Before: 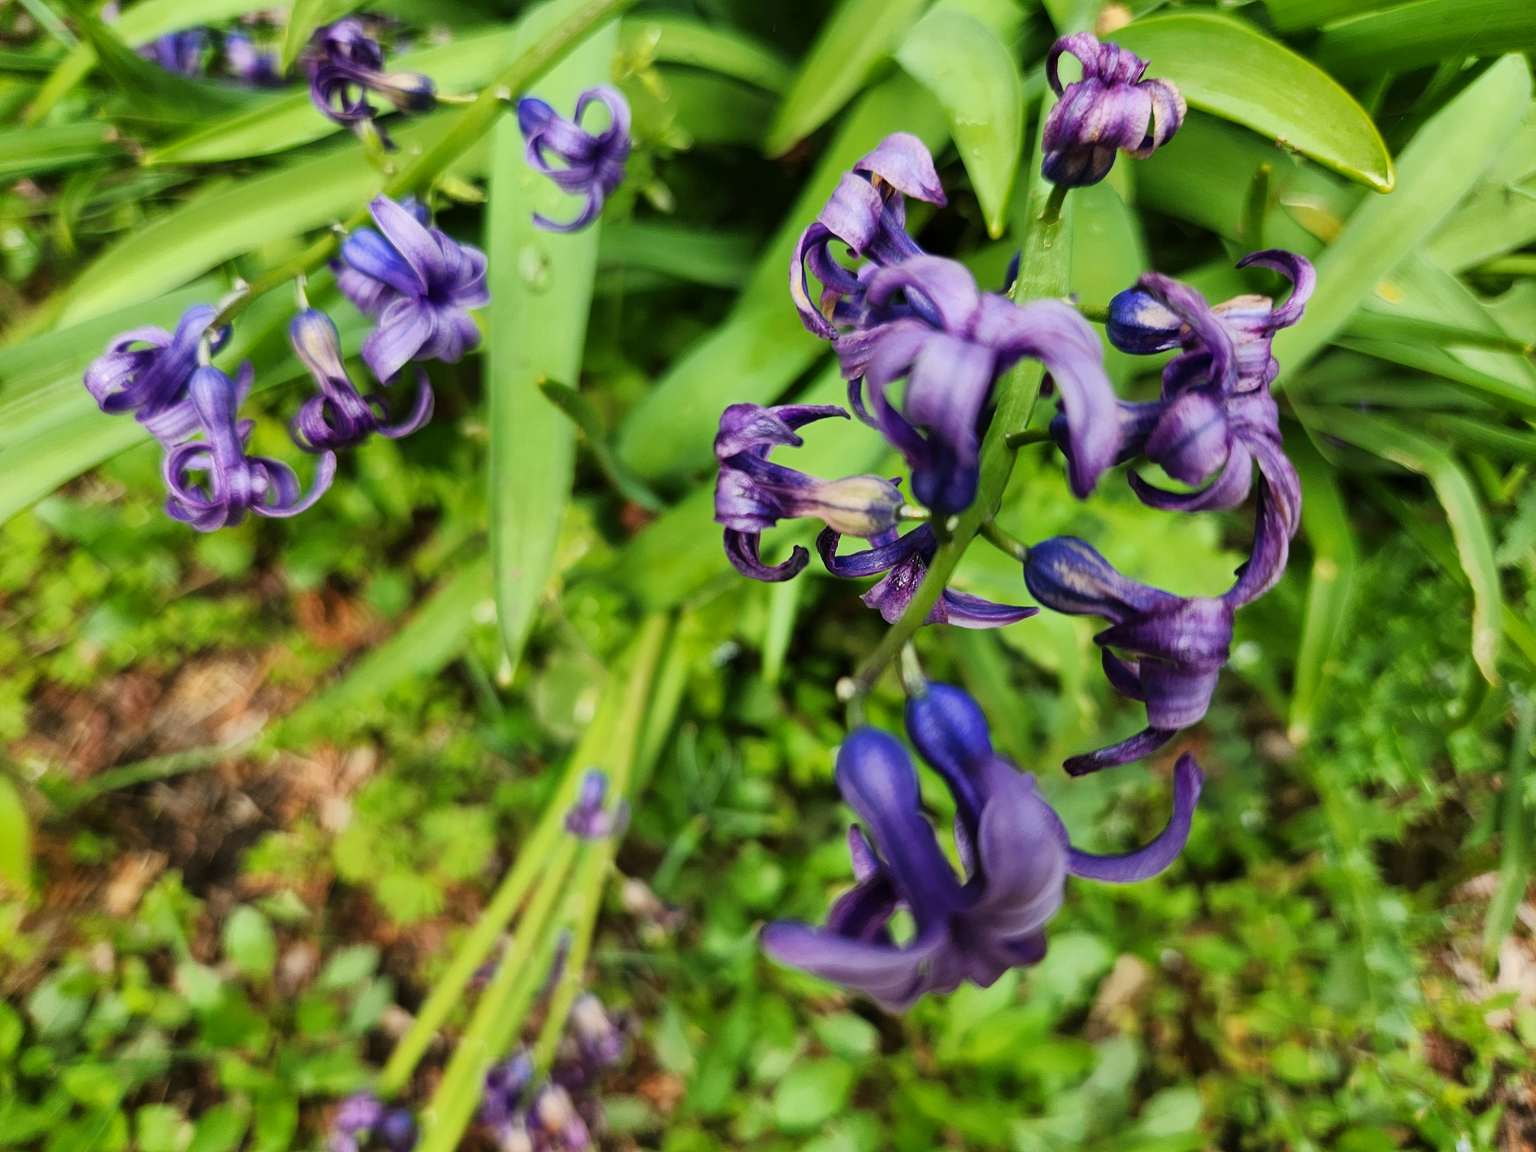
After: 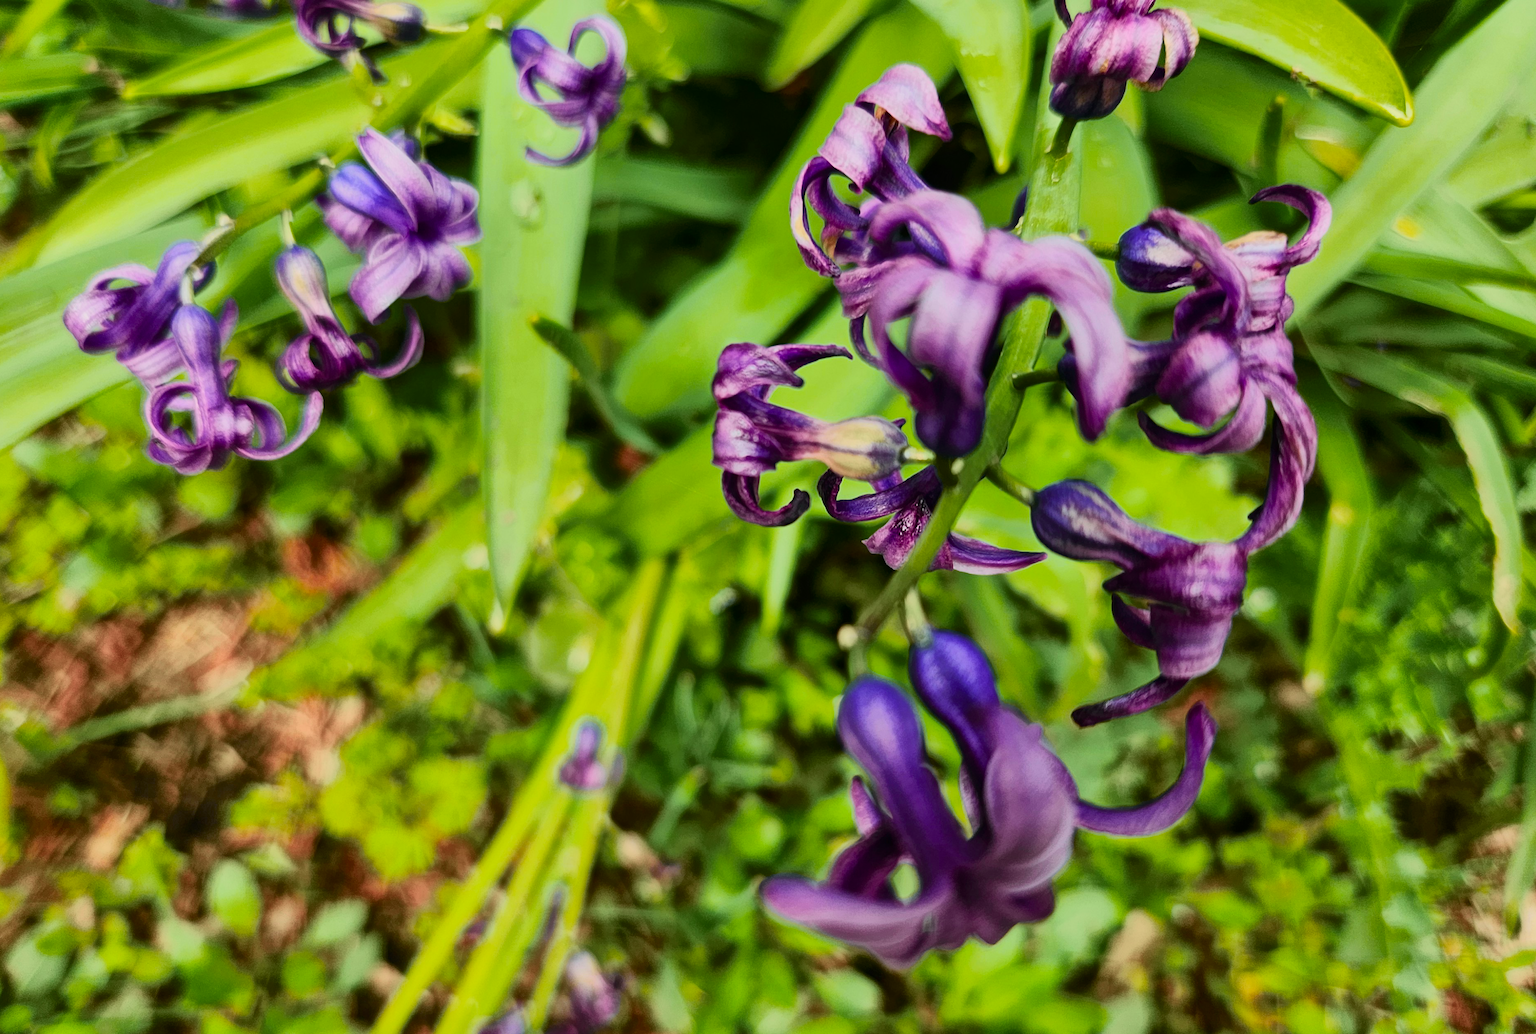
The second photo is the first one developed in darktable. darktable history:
crop: left 1.507%, top 6.147%, right 1.379%, bottom 6.637%
local contrast: mode bilateral grid, contrast 20, coarseness 50, detail 120%, midtone range 0.2
tone curve: curves: ch0 [(0, 0.018) (0.036, 0.038) (0.15, 0.131) (0.27, 0.247) (0.545, 0.561) (0.761, 0.761) (1, 0.919)]; ch1 [(0, 0) (0.179, 0.173) (0.322, 0.32) (0.429, 0.431) (0.502, 0.5) (0.519, 0.522) (0.562, 0.588) (0.625, 0.67) (0.711, 0.745) (1, 1)]; ch2 [(0, 0) (0.29, 0.295) (0.404, 0.436) (0.497, 0.499) (0.521, 0.523) (0.561, 0.605) (0.657, 0.655) (0.712, 0.764) (1, 1)], color space Lab, independent channels, preserve colors none
